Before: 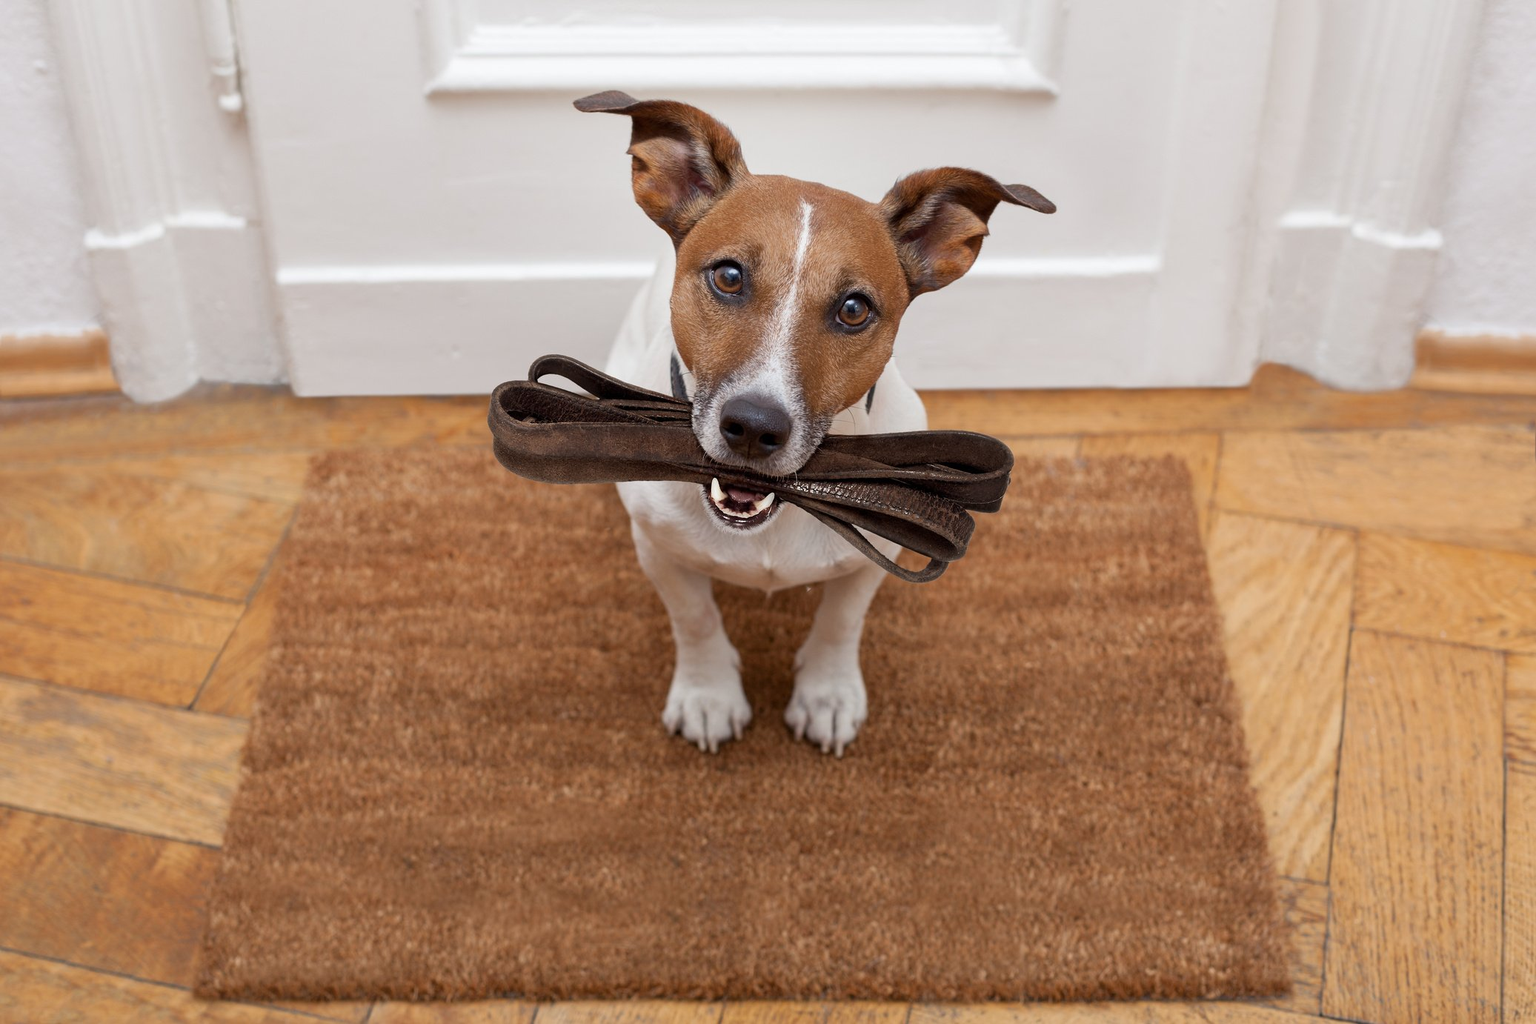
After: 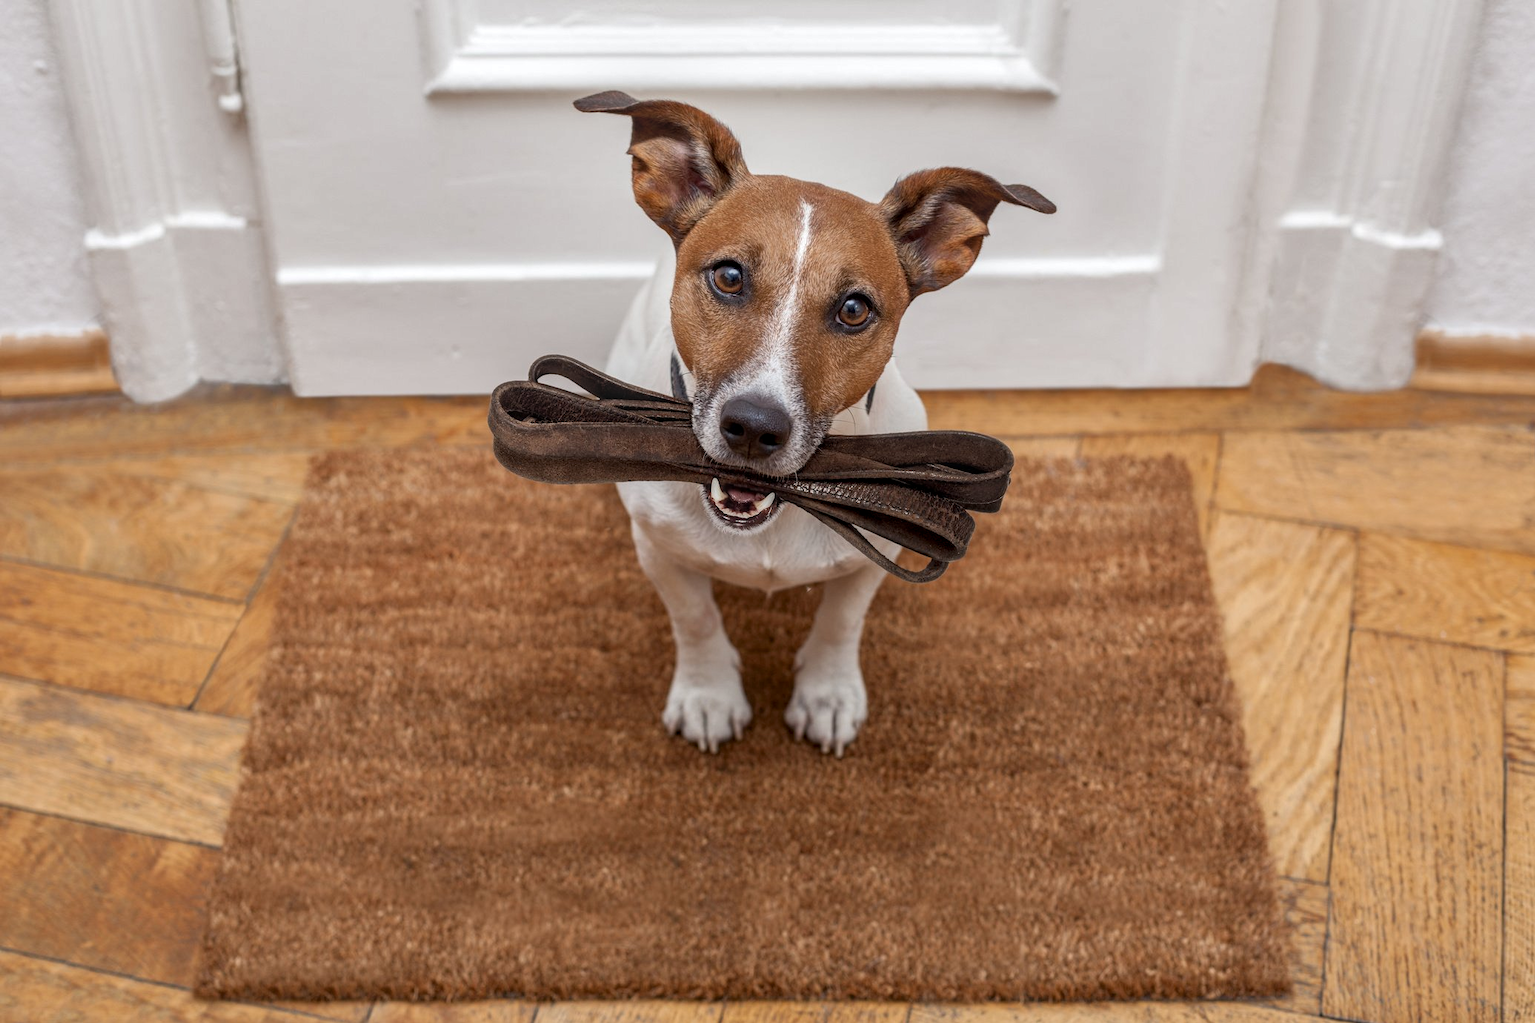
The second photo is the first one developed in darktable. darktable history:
local contrast: highlights 0%, shadows 0%, detail 133%
shadows and highlights: shadows -88.03, highlights -35.45, shadows color adjustment 99.15%, highlights color adjustment 0%, soften with gaussian
